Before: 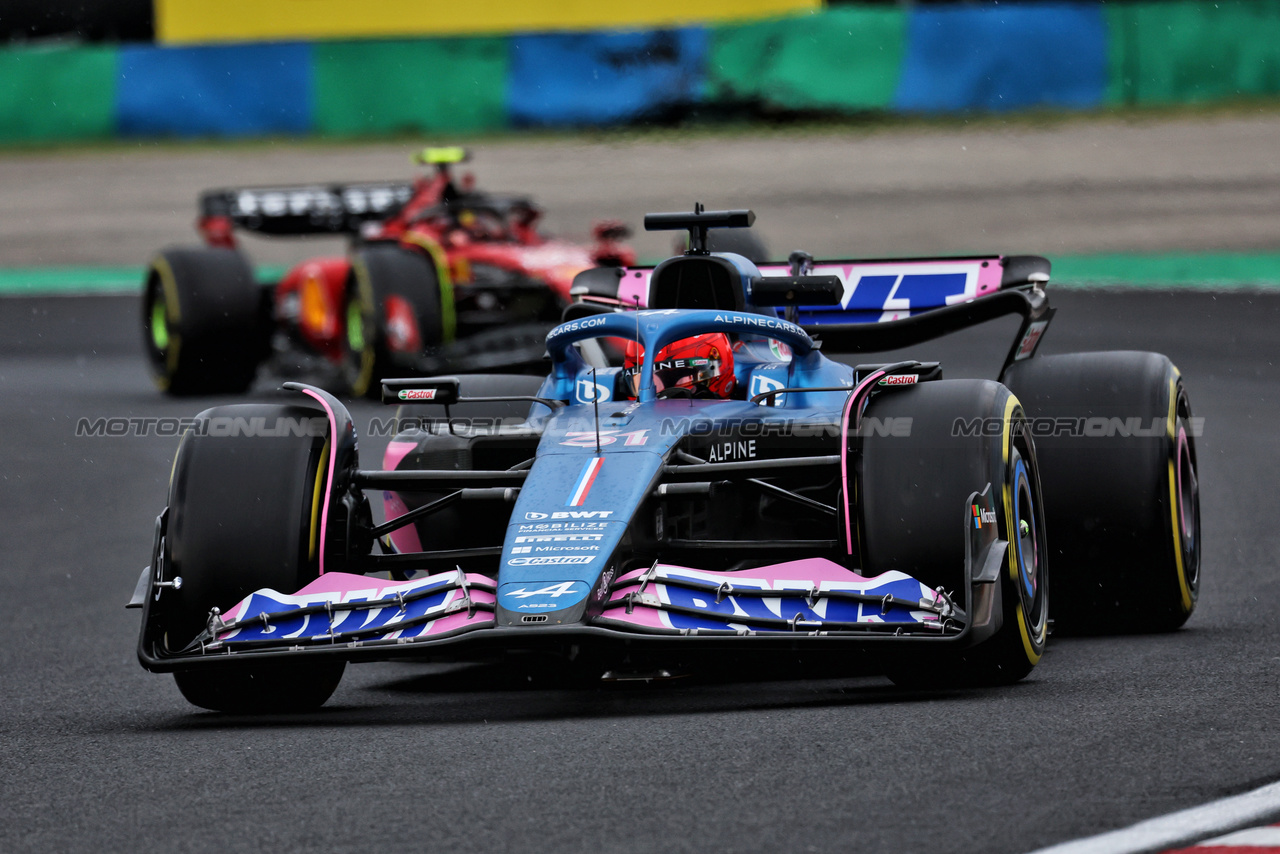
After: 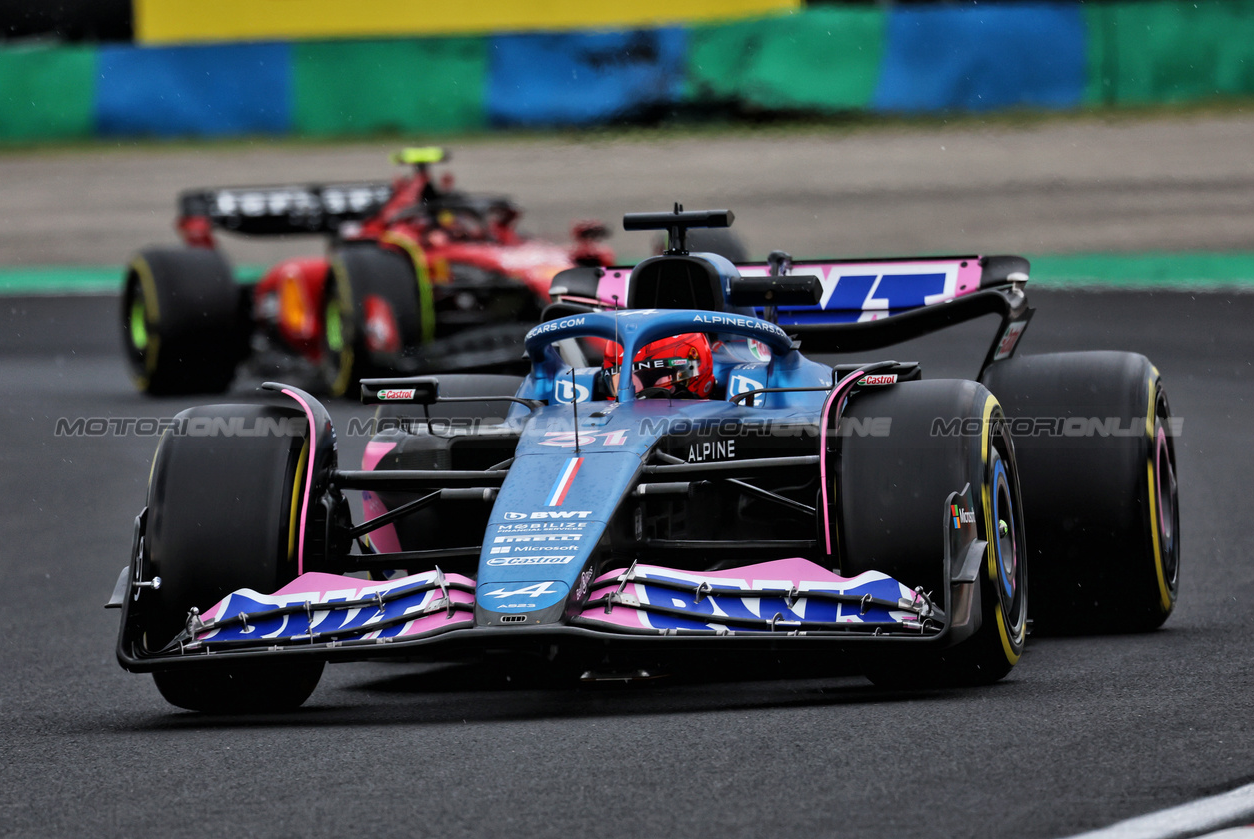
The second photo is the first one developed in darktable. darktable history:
crop: left 1.683%, right 0.289%, bottom 1.744%
exposure: compensate exposure bias true, compensate highlight preservation false
